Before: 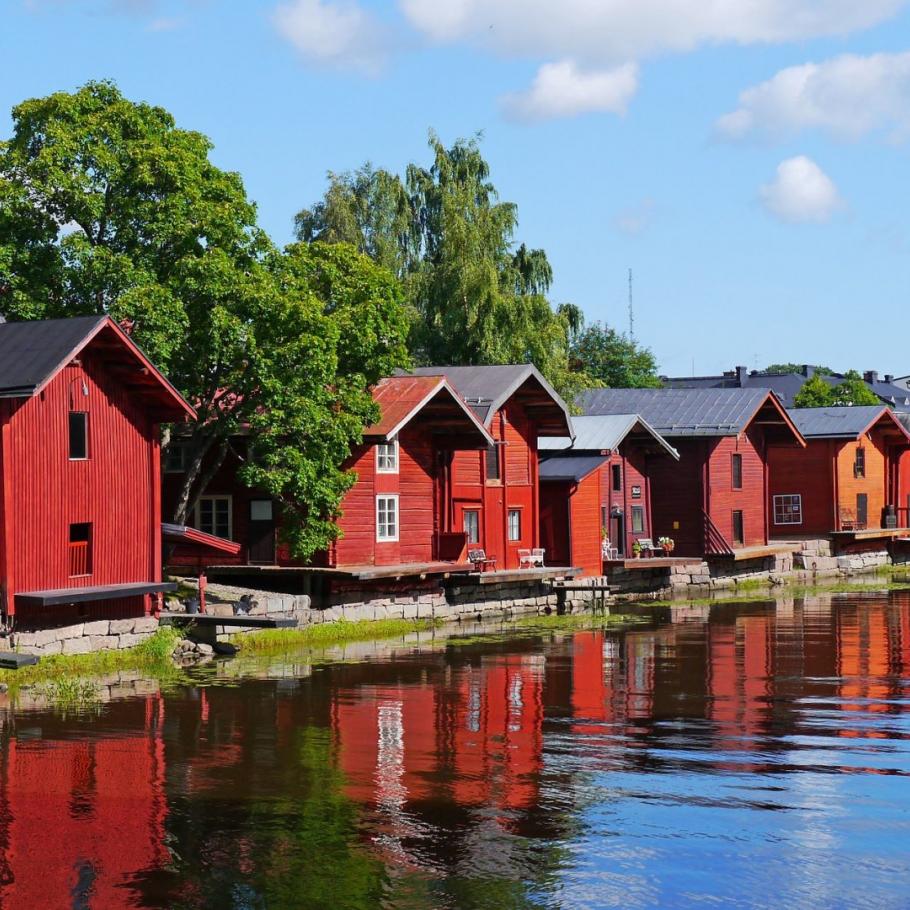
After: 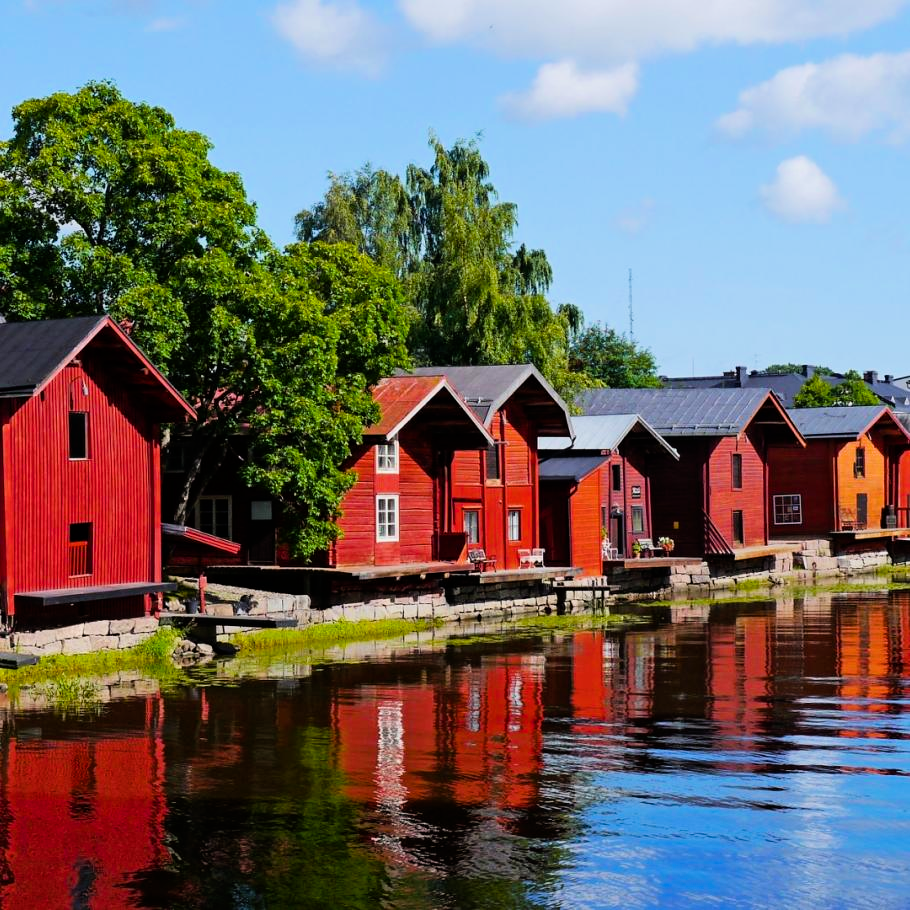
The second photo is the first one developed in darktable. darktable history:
filmic rgb: black relative exposure -8.07 EV, white relative exposure 3 EV, hardness 5.35, contrast 1.25
tone equalizer: on, module defaults
color balance rgb: perceptual saturation grading › global saturation 20%, global vibrance 20%
